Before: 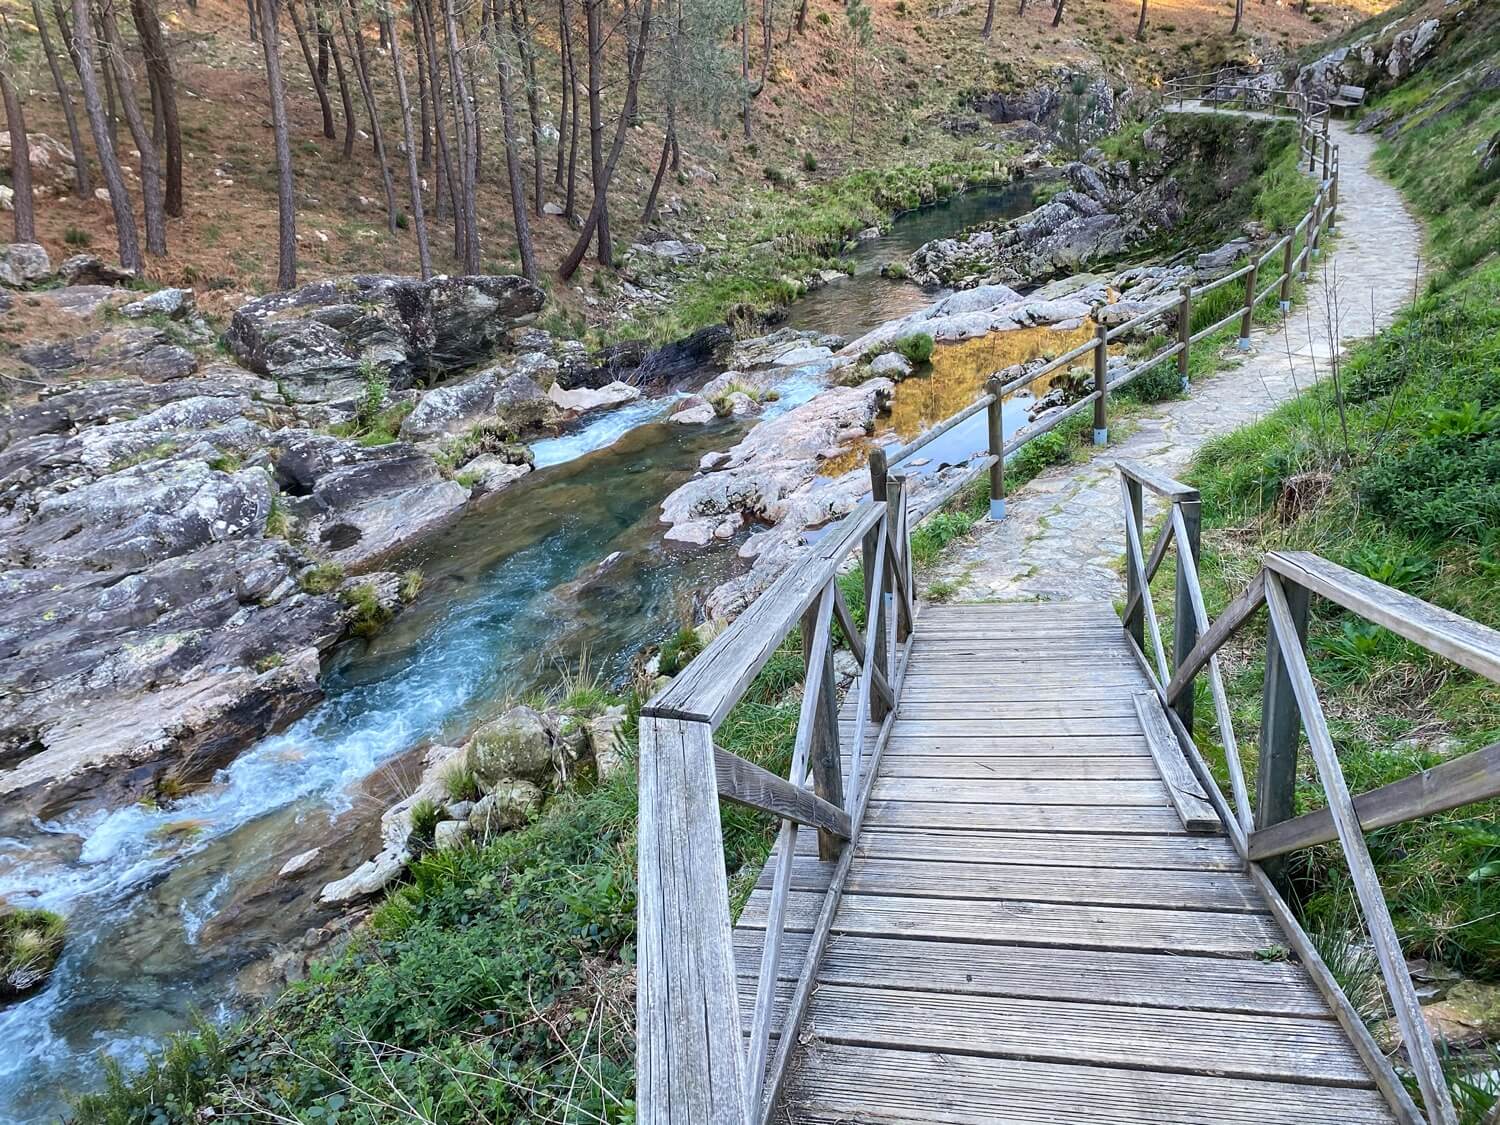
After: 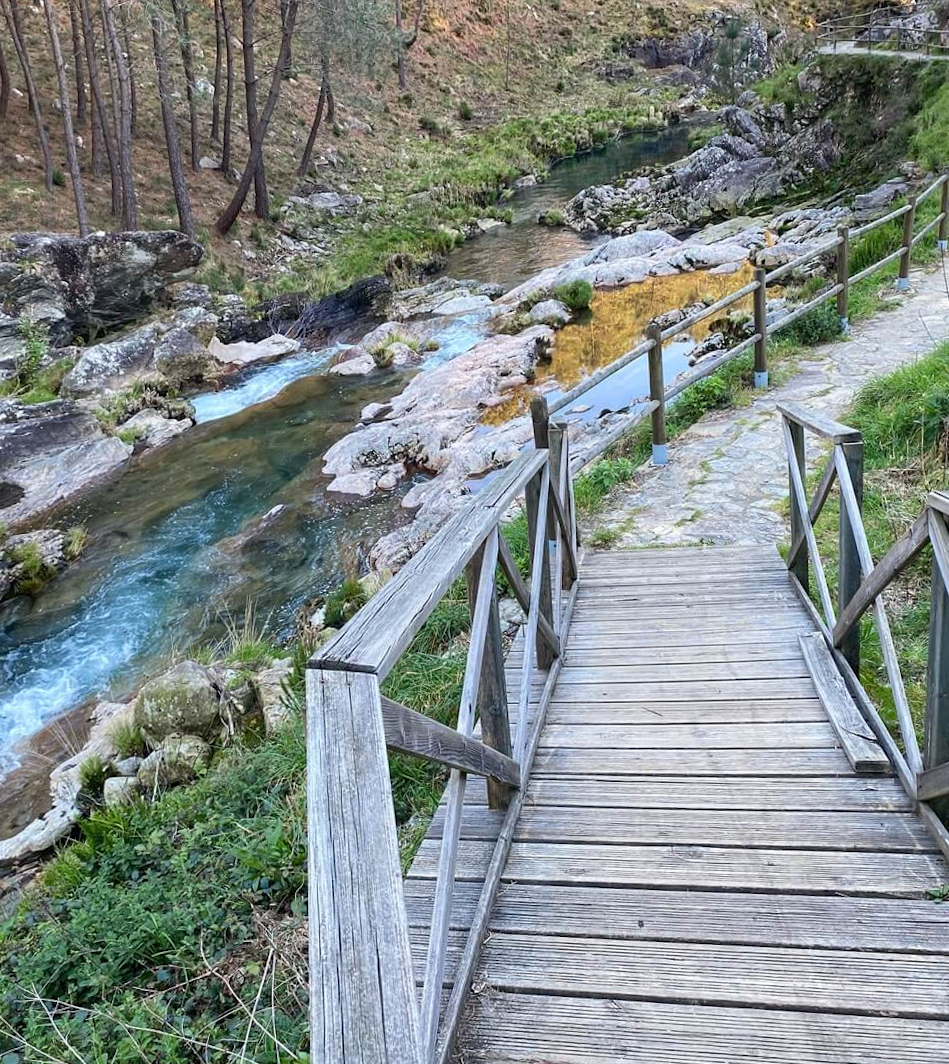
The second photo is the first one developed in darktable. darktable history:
rotate and perspective: rotation -1.17°, automatic cropping off
crop and rotate: left 22.918%, top 5.629%, right 14.711%, bottom 2.247%
